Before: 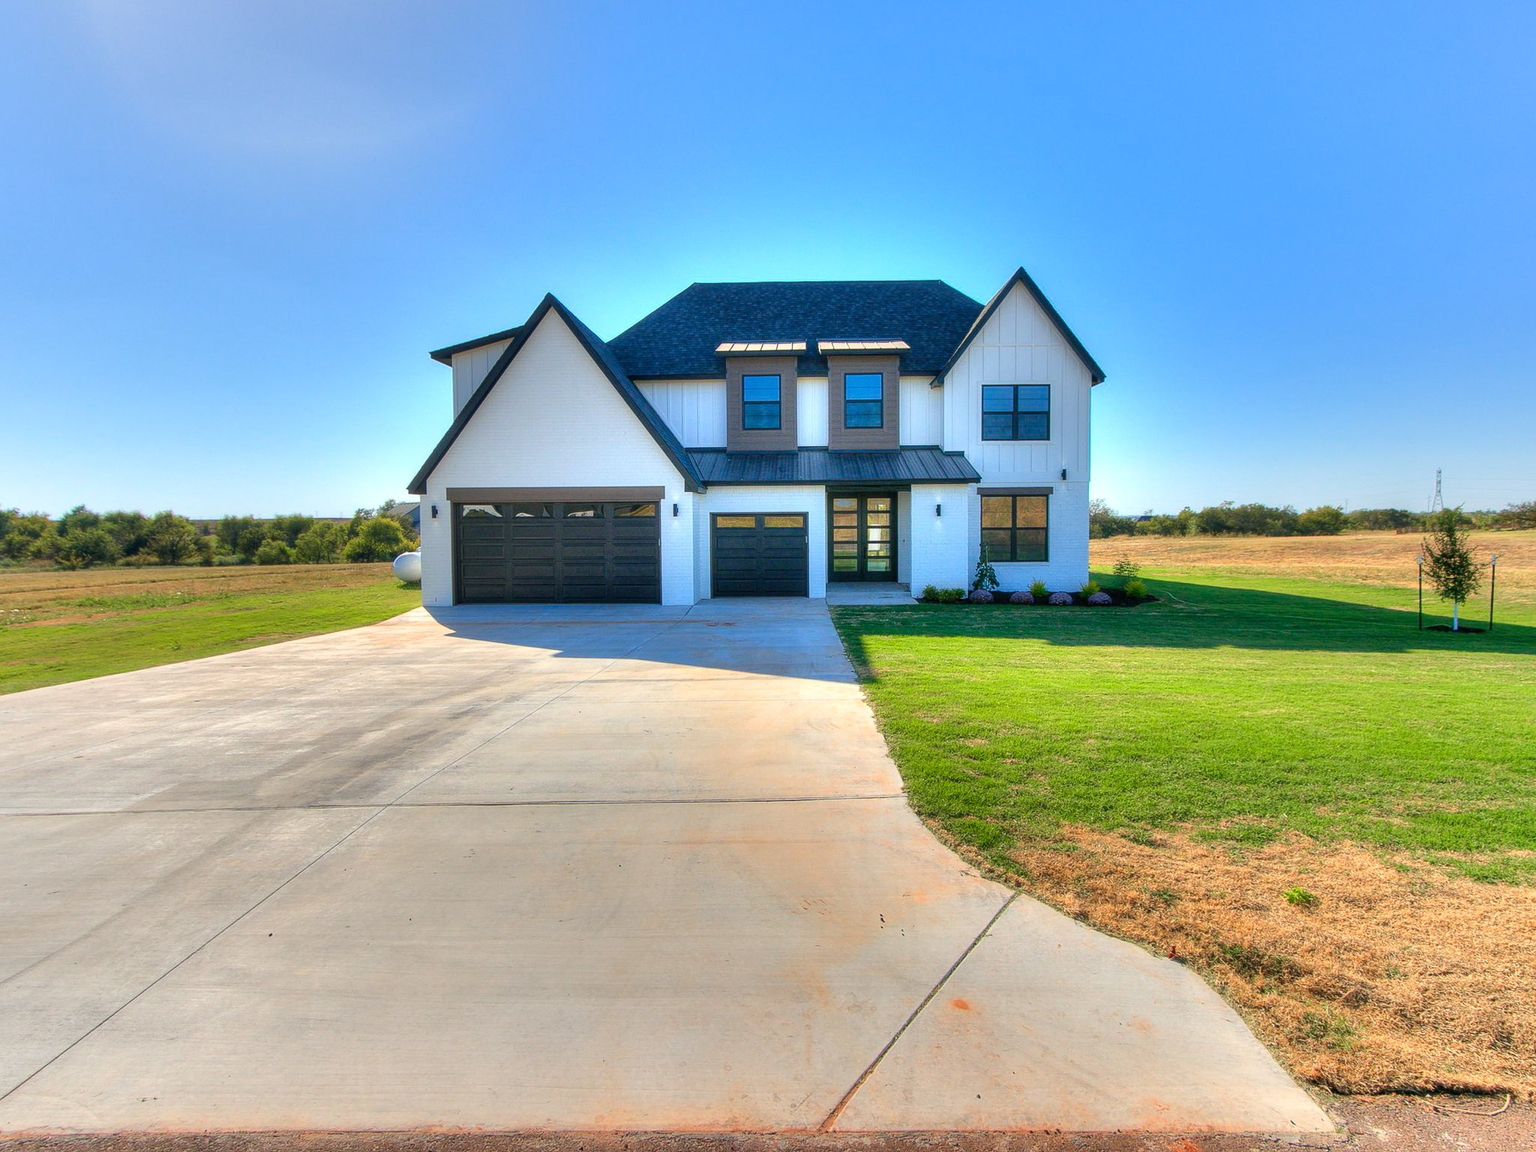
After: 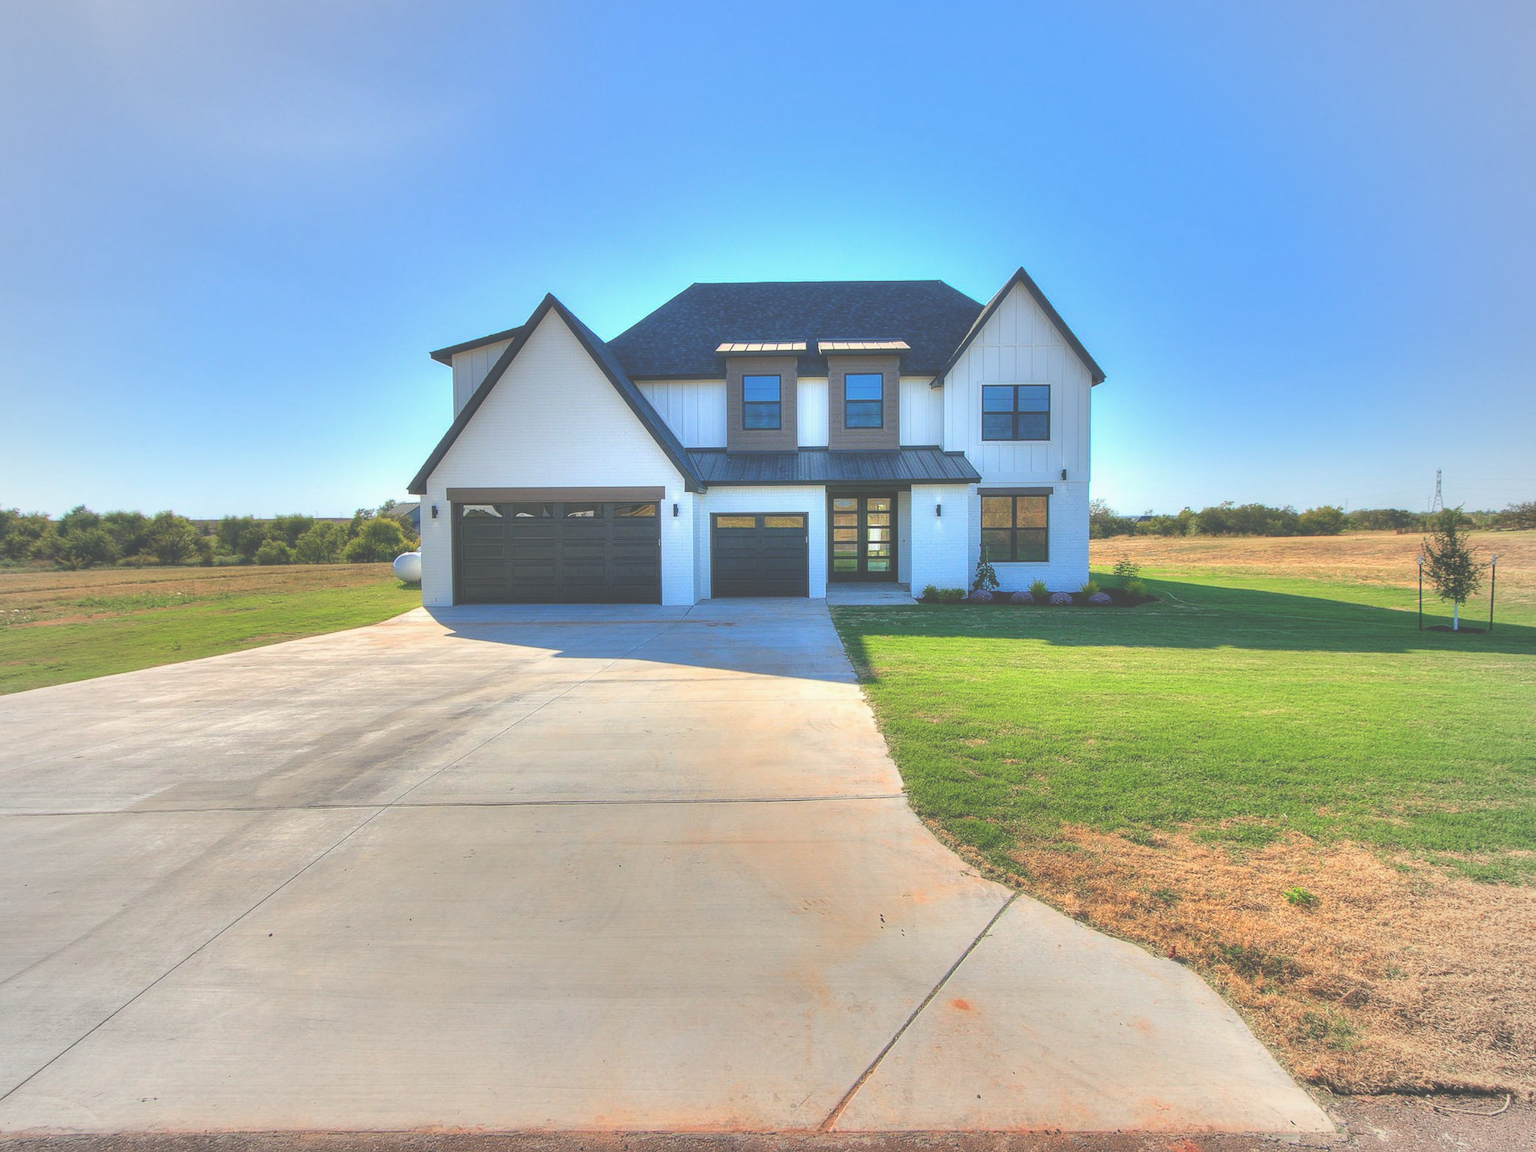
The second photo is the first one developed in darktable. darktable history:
vignetting: brightness -0.167
exposure: black level correction -0.062, exposure -0.05 EV, compensate highlight preservation false
